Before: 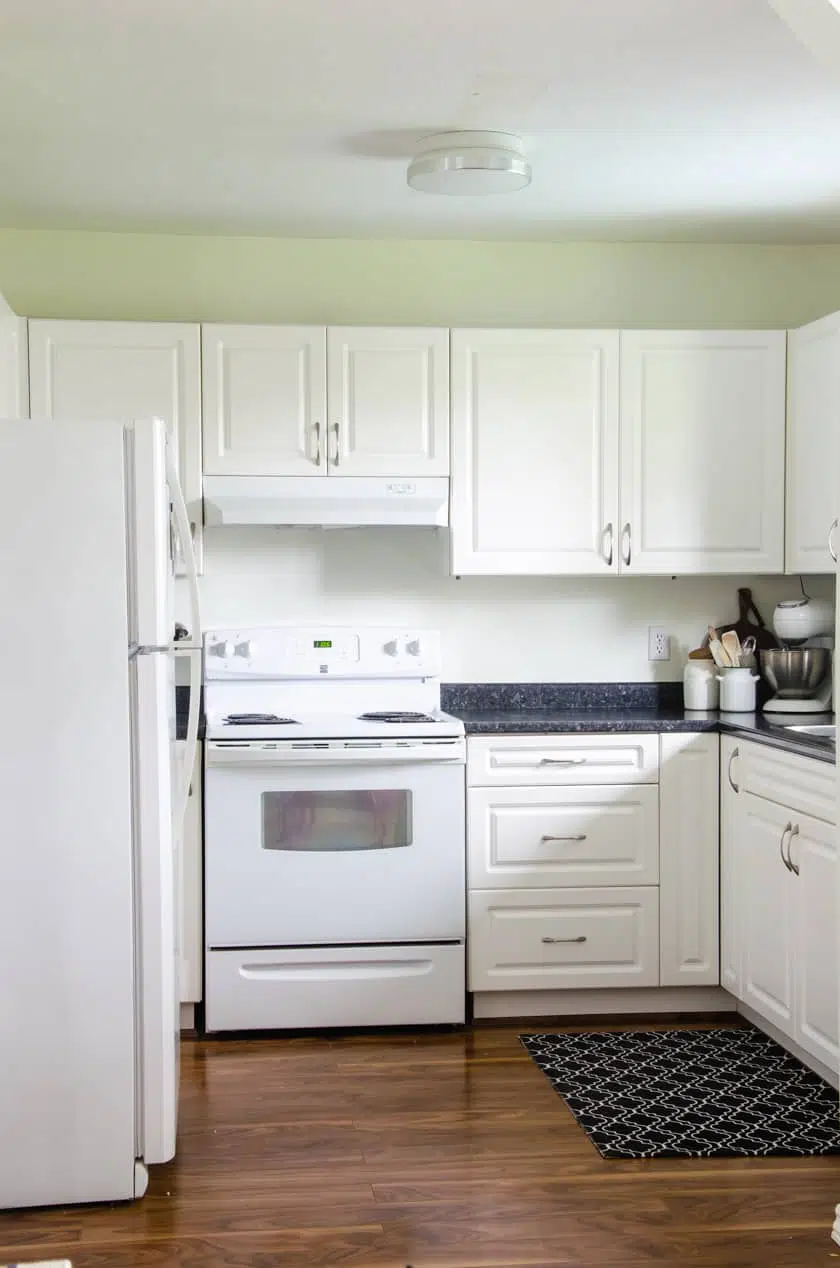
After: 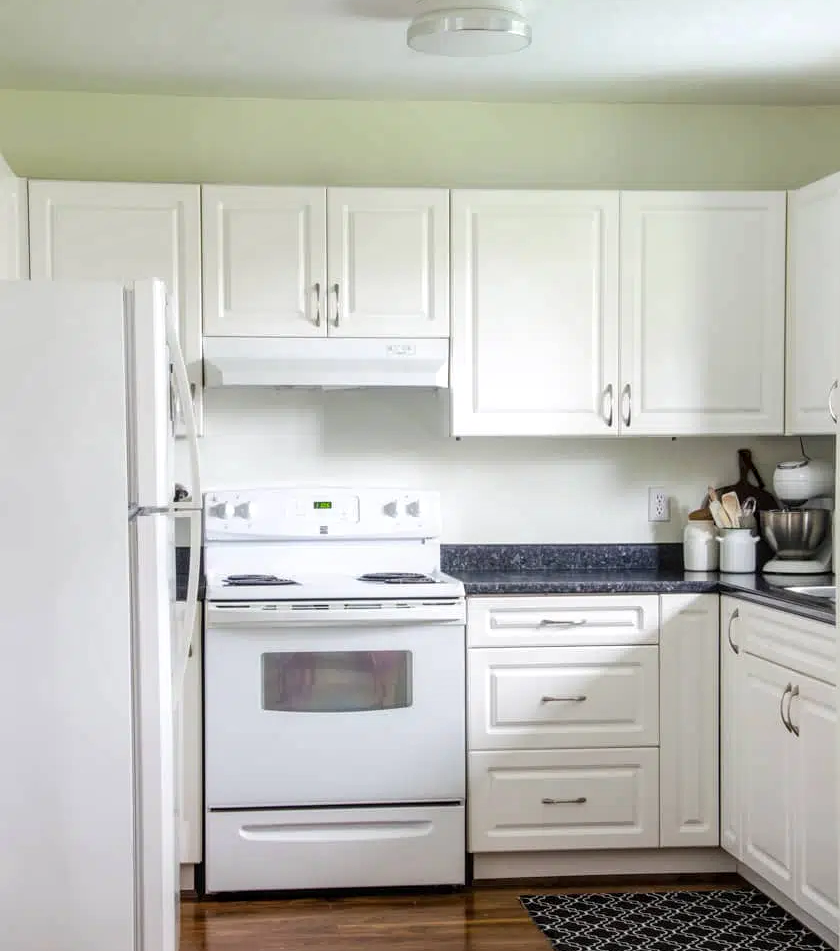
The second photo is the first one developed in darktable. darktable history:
crop: top 11.038%, bottom 13.962%
local contrast: on, module defaults
